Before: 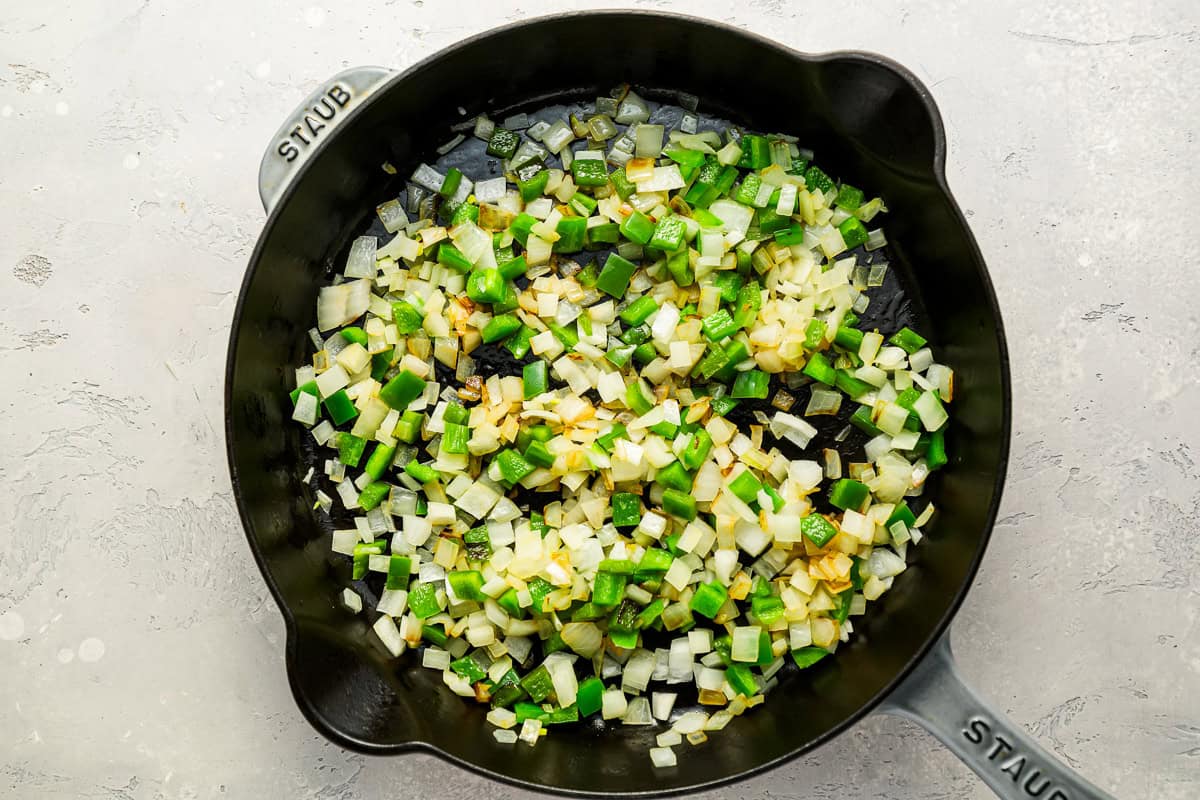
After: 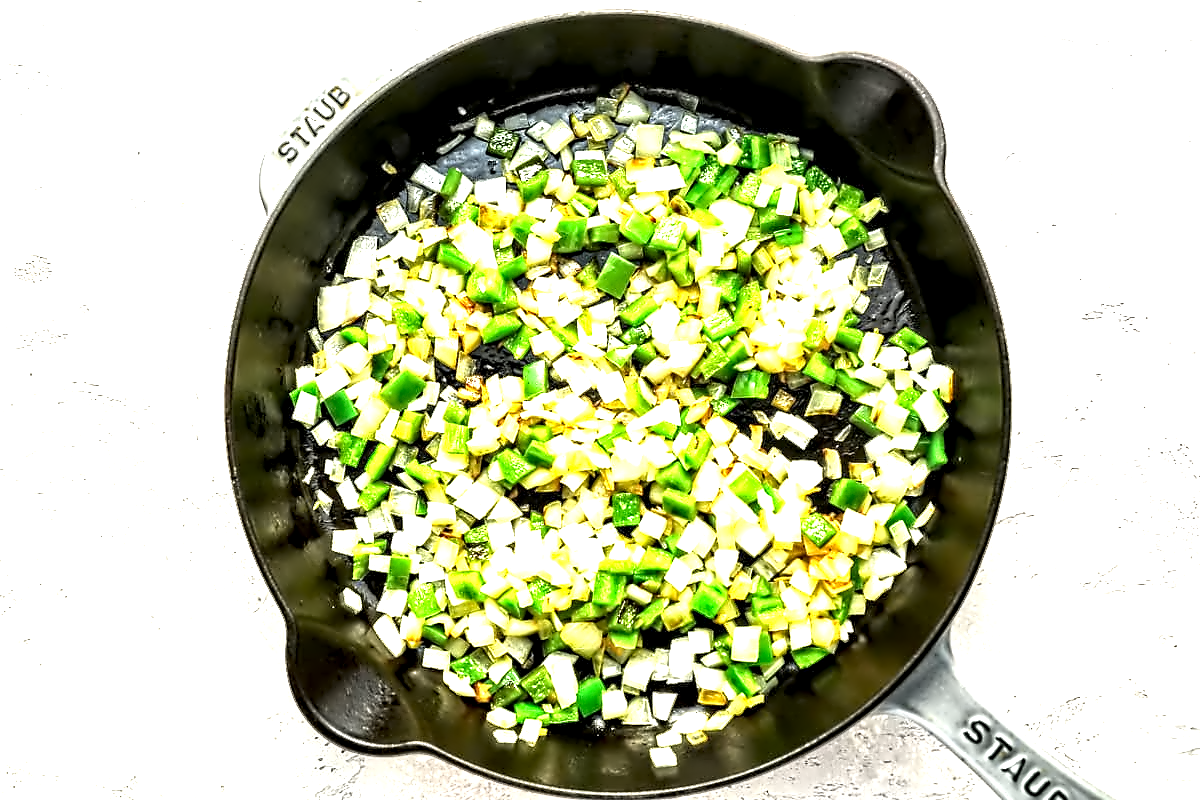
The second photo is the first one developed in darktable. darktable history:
tone equalizer: edges refinement/feathering 500, mask exposure compensation -1.26 EV, preserve details no
contrast equalizer: octaves 7, y [[0.5, 0.542, 0.583, 0.625, 0.667, 0.708], [0.5 ×6], [0.5 ×6], [0, 0.033, 0.067, 0.1, 0.133, 0.167], [0, 0.05, 0.1, 0.15, 0.2, 0.25]]
exposure: black level correction 0.001, exposure 1.726 EV, compensate exposure bias true, compensate highlight preservation false
